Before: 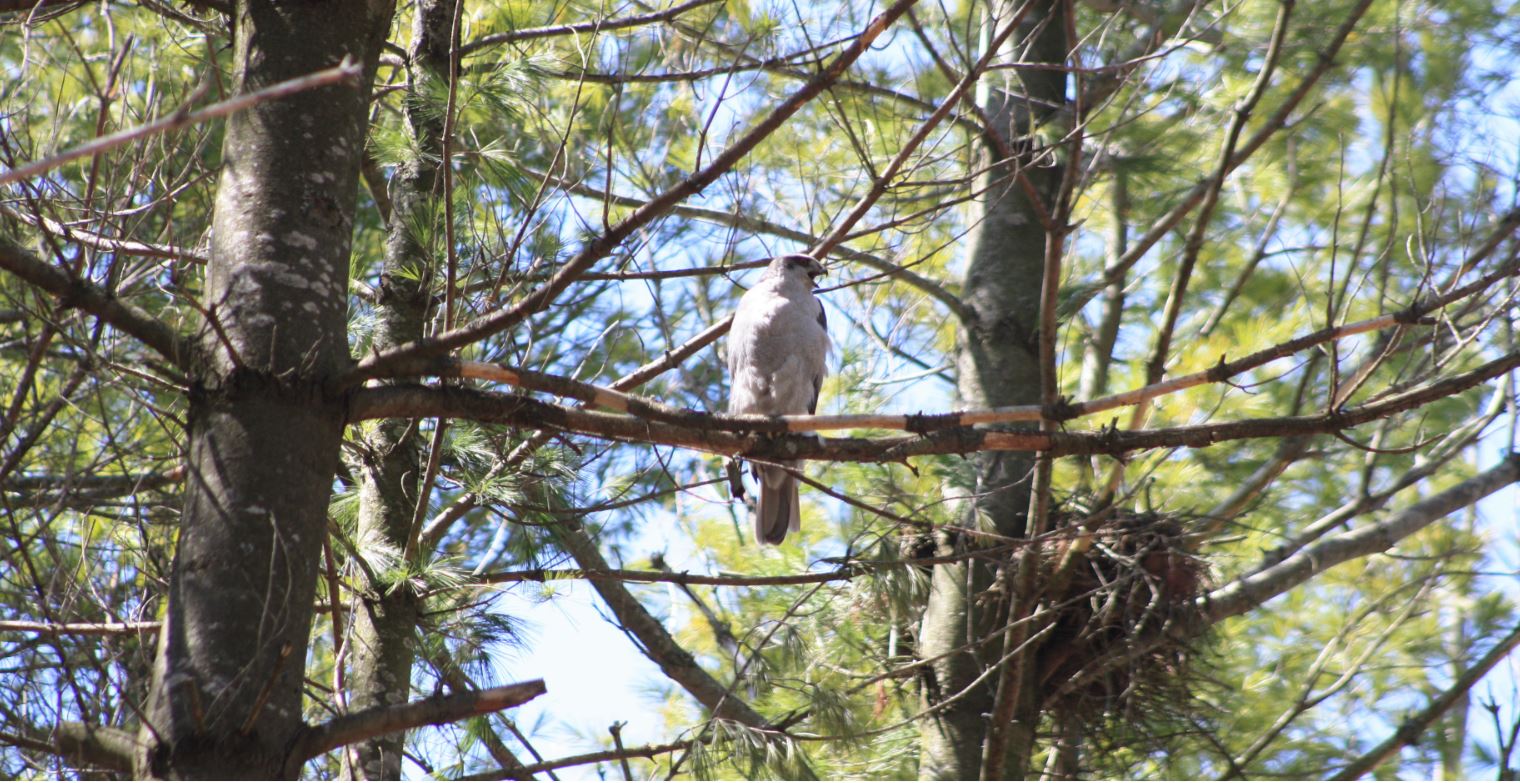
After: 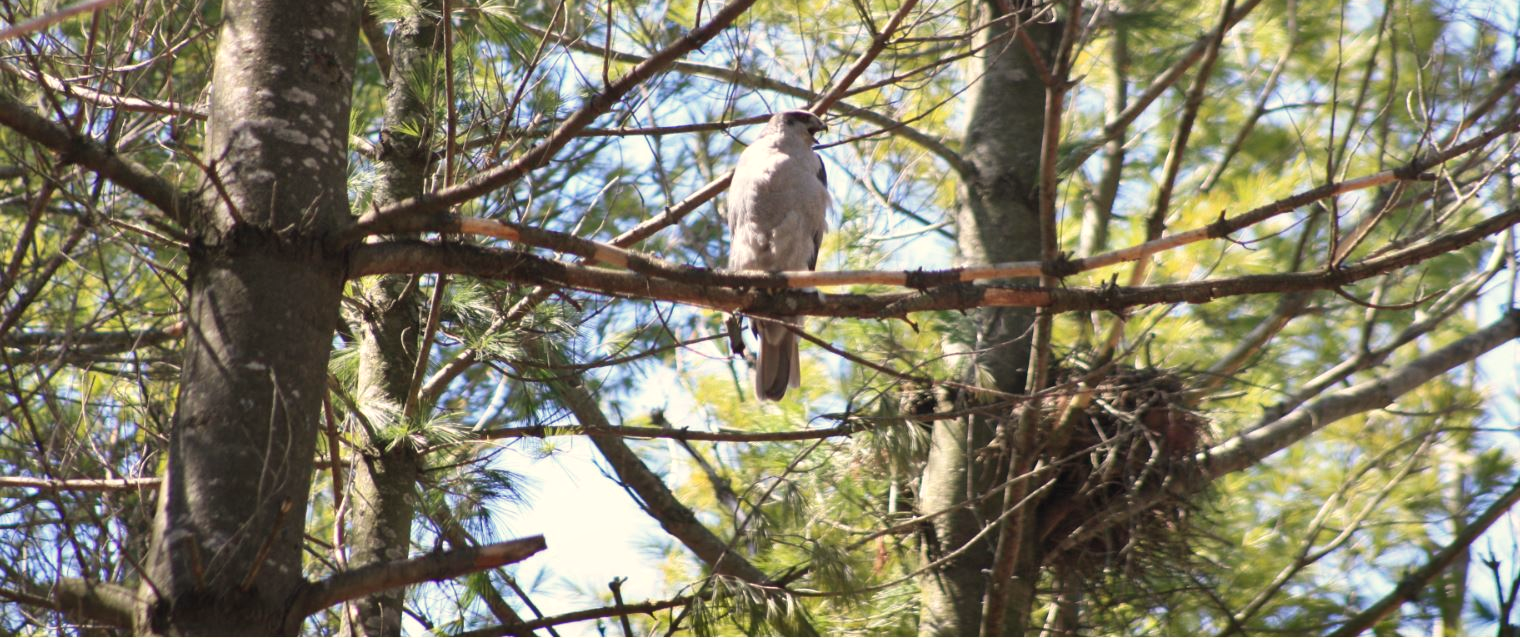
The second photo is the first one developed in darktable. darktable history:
shadows and highlights: white point adjustment 1, soften with gaussian
white balance: red 1.045, blue 0.932
crop and rotate: top 18.507%
